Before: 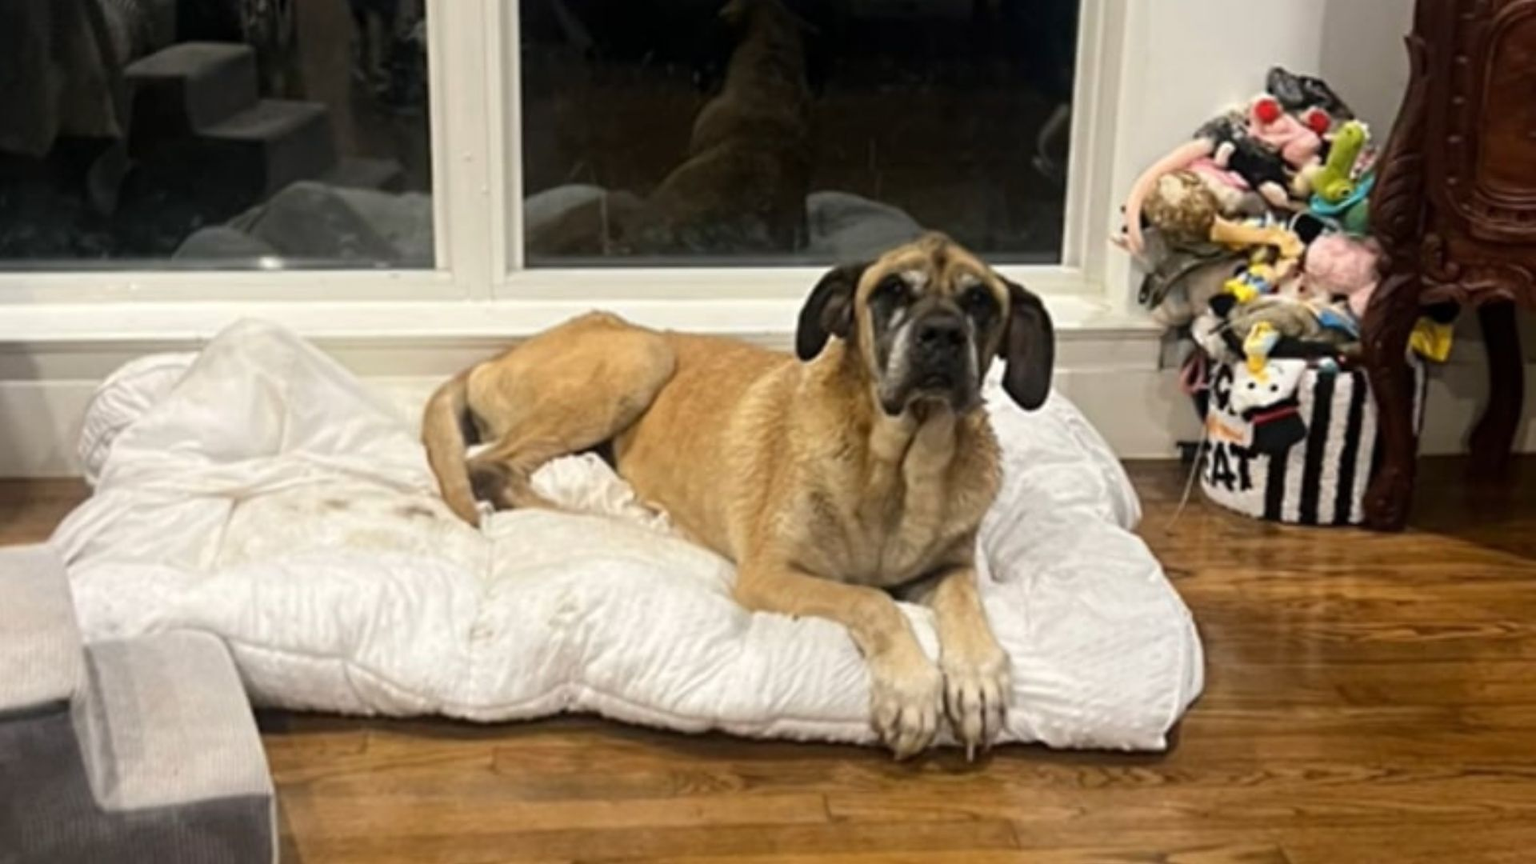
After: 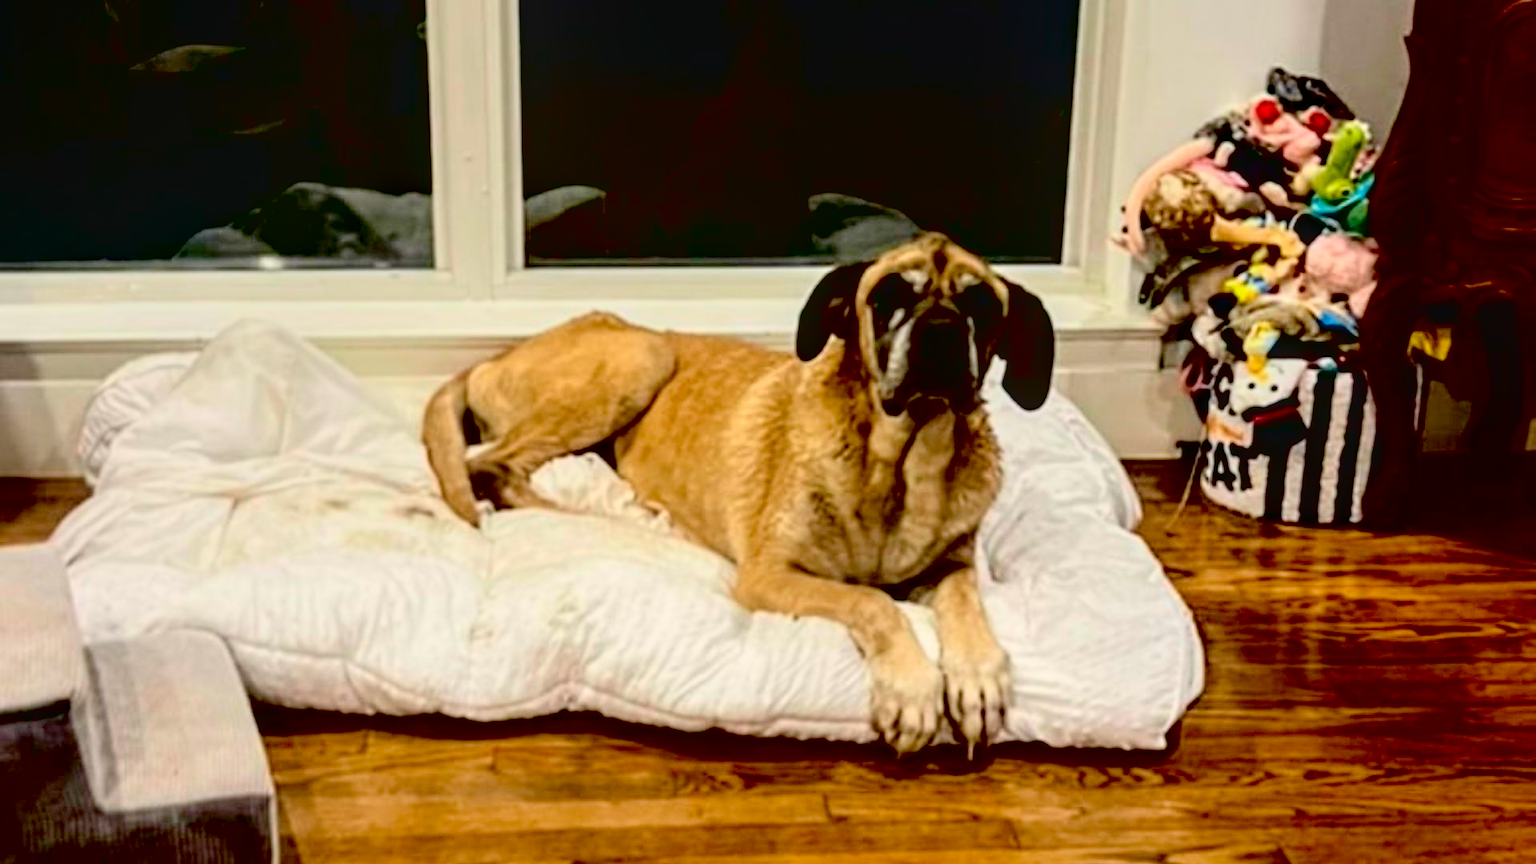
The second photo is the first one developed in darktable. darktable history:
tone curve: curves: ch0 [(0, 0) (0.091, 0.077) (0.389, 0.458) (0.745, 0.82) (0.856, 0.899) (0.92, 0.938) (1, 0.973)]; ch1 [(0, 0) (0.437, 0.404) (0.5, 0.5) (0.529, 0.55) (0.58, 0.6) (0.616, 0.649) (1, 1)]; ch2 [(0, 0) (0.442, 0.415) (0.5, 0.5) (0.535, 0.557) (0.585, 0.62) (1, 1)], color space Lab, independent channels, preserve colors none
local contrast: on, module defaults
exposure: black level correction 0.057, compensate exposure bias true, compensate highlight preservation false
